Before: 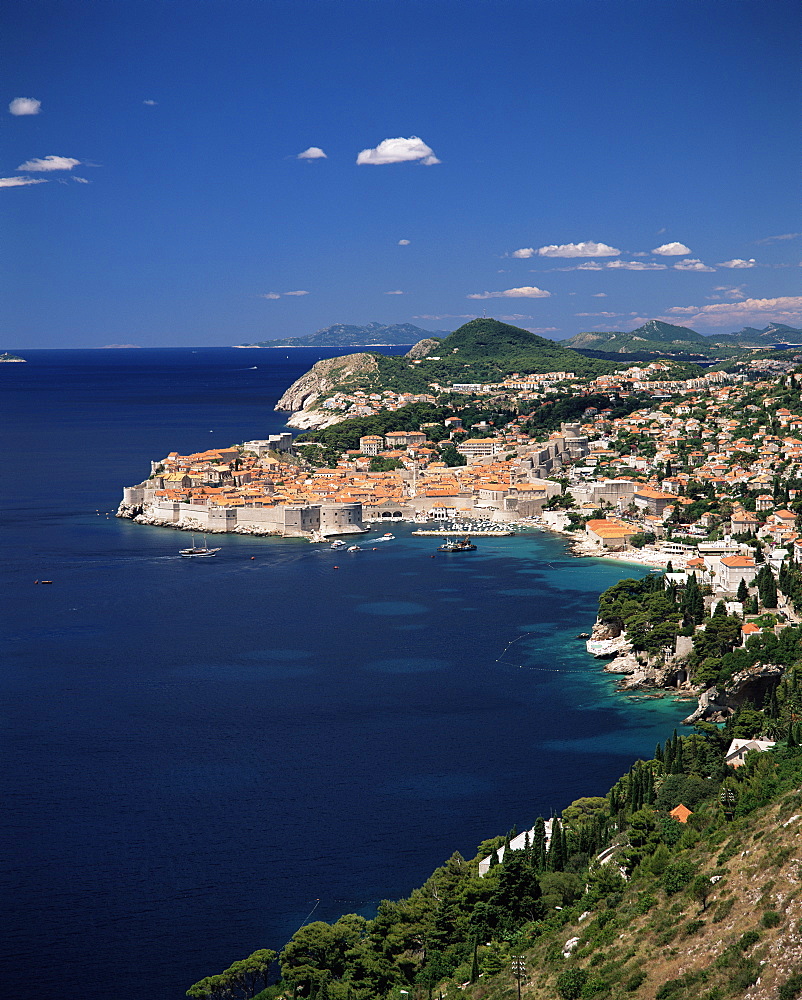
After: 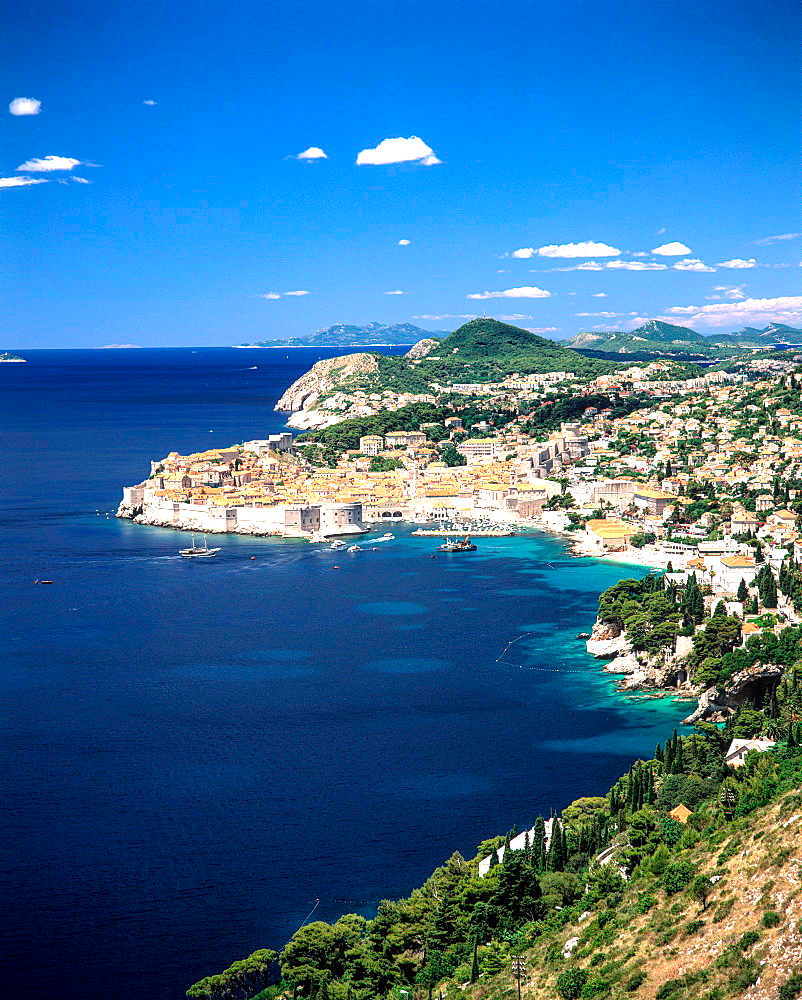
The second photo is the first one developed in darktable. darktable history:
base curve: curves: ch0 [(0, 0) (0.283, 0.295) (1, 1)], preserve colors none
exposure: black level correction 0, exposure 0.695 EV, compensate highlight preservation false
local contrast: on, module defaults
tone equalizer: -8 EV -0.452 EV, -7 EV -0.416 EV, -6 EV -0.336 EV, -5 EV -0.241 EV, -3 EV 0.249 EV, -2 EV 0.333 EV, -1 EV 0.397 EV, +0 EV 0.422 EV
